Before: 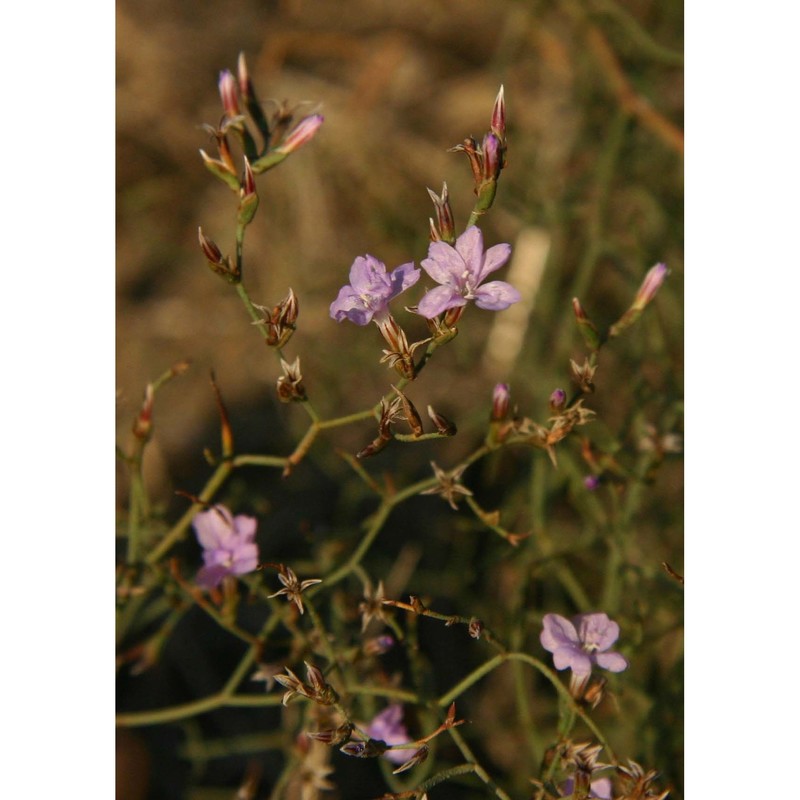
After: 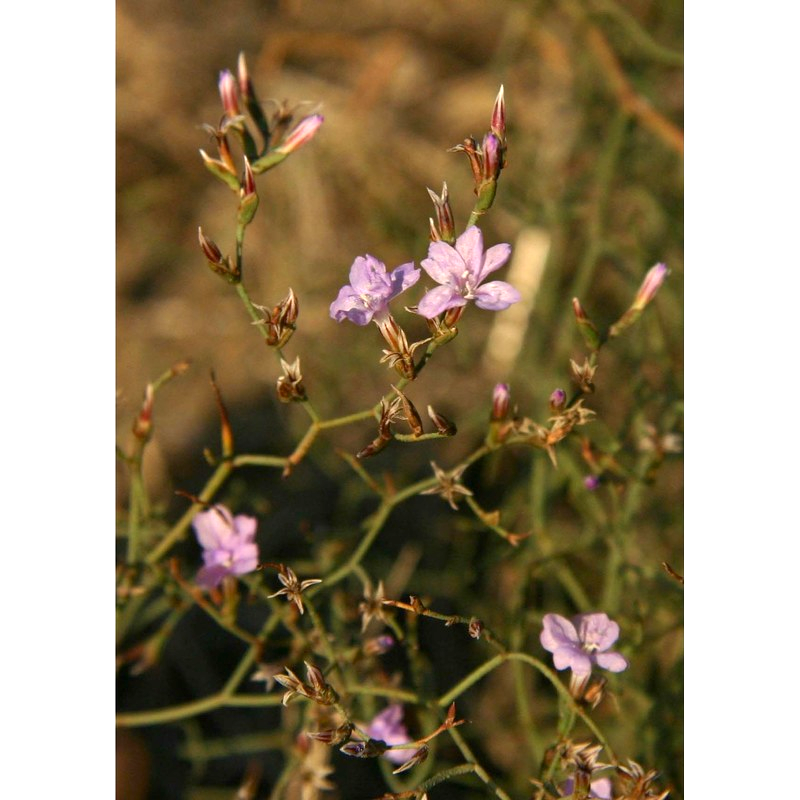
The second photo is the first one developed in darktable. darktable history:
exposure: black level correction 0.001, exposure 0.675 EV, compensate exposure bias true, compensate highlight preservation false
